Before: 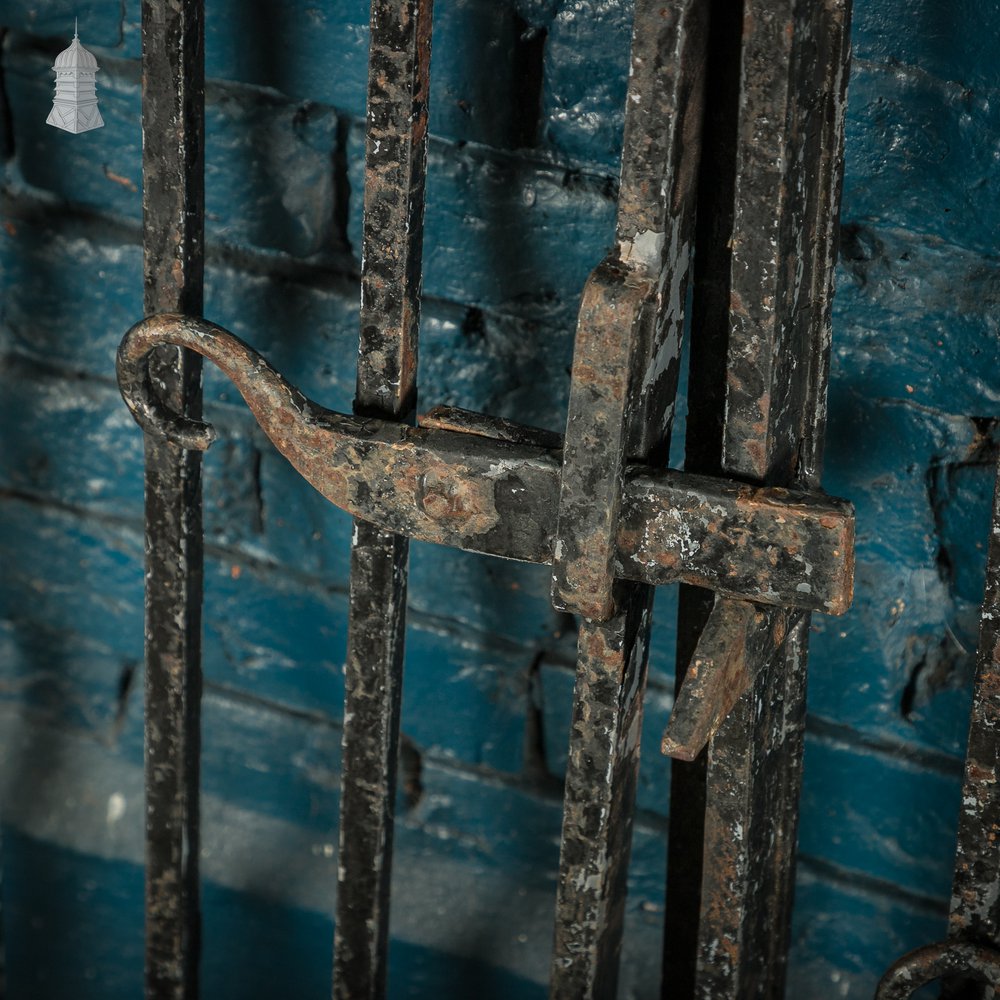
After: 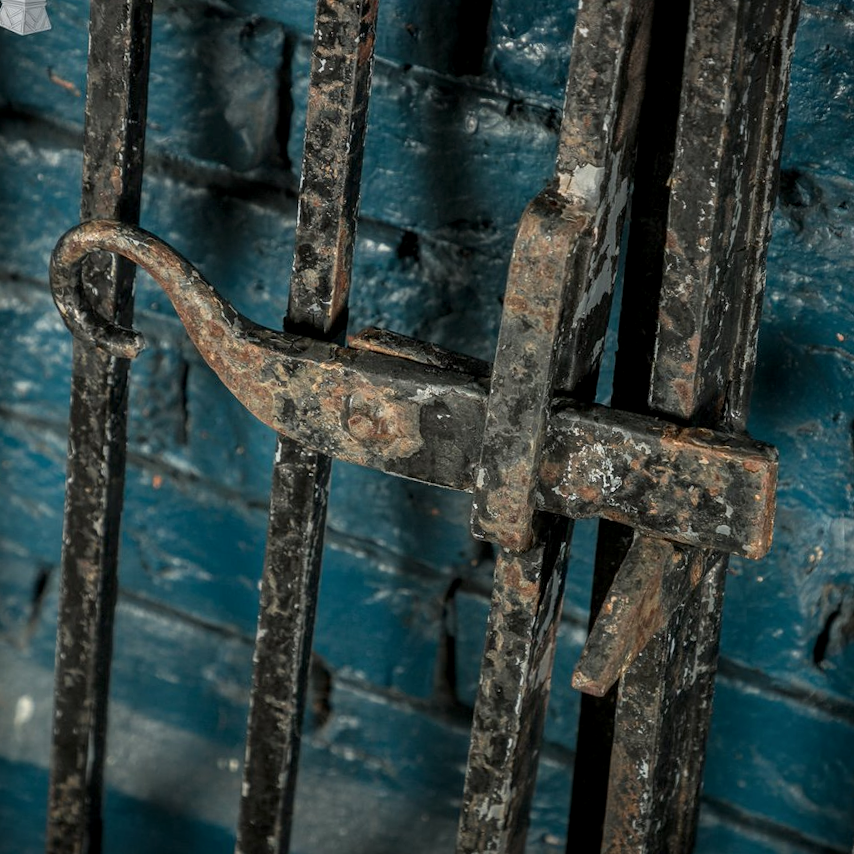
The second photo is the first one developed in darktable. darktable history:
local contrast: on, module defaults
crop and rotate: angle -3.27°, left 5.211%, top 5.211%, right 4.607%, bottom 4.607%
